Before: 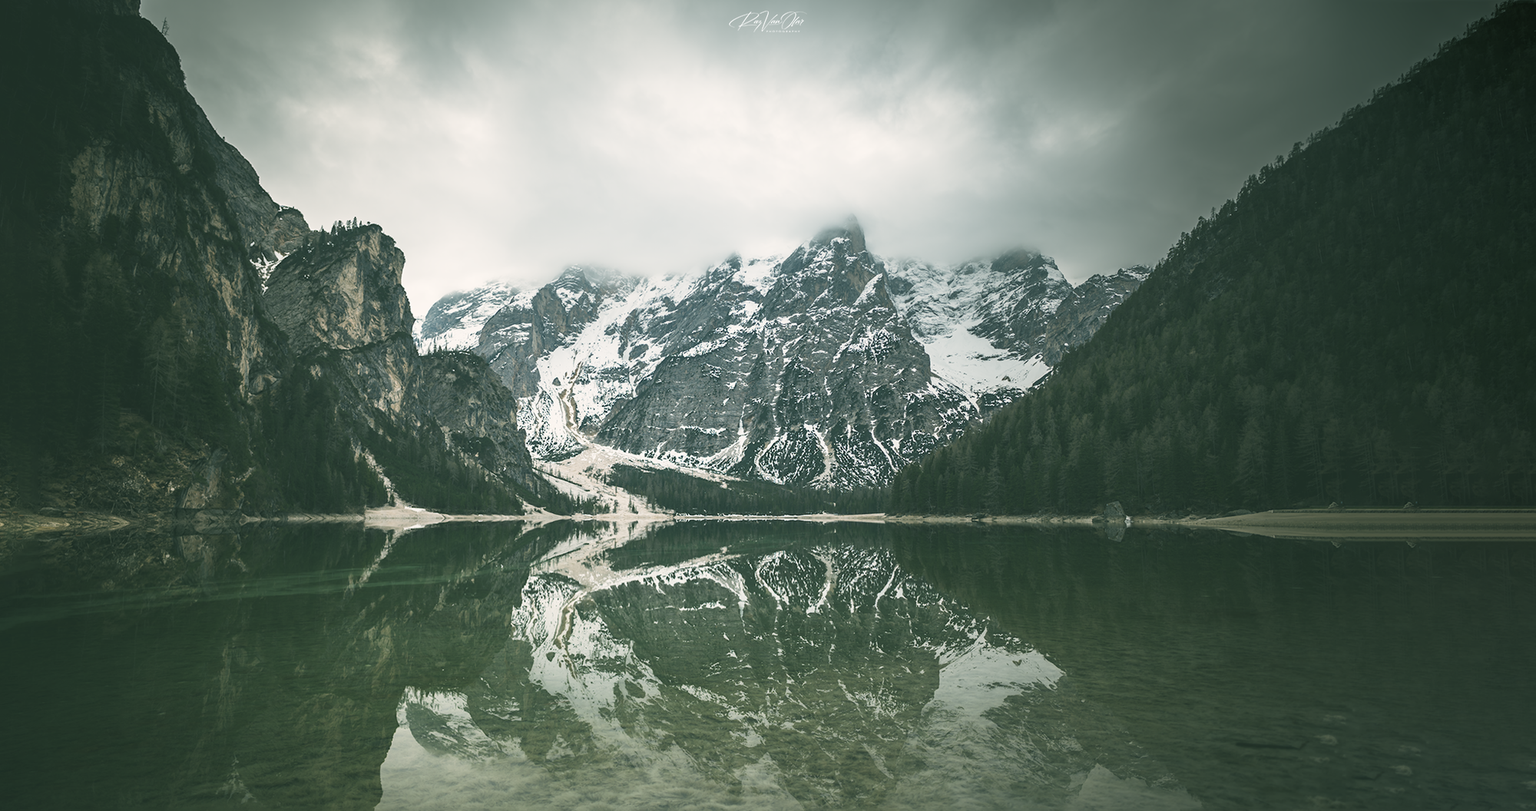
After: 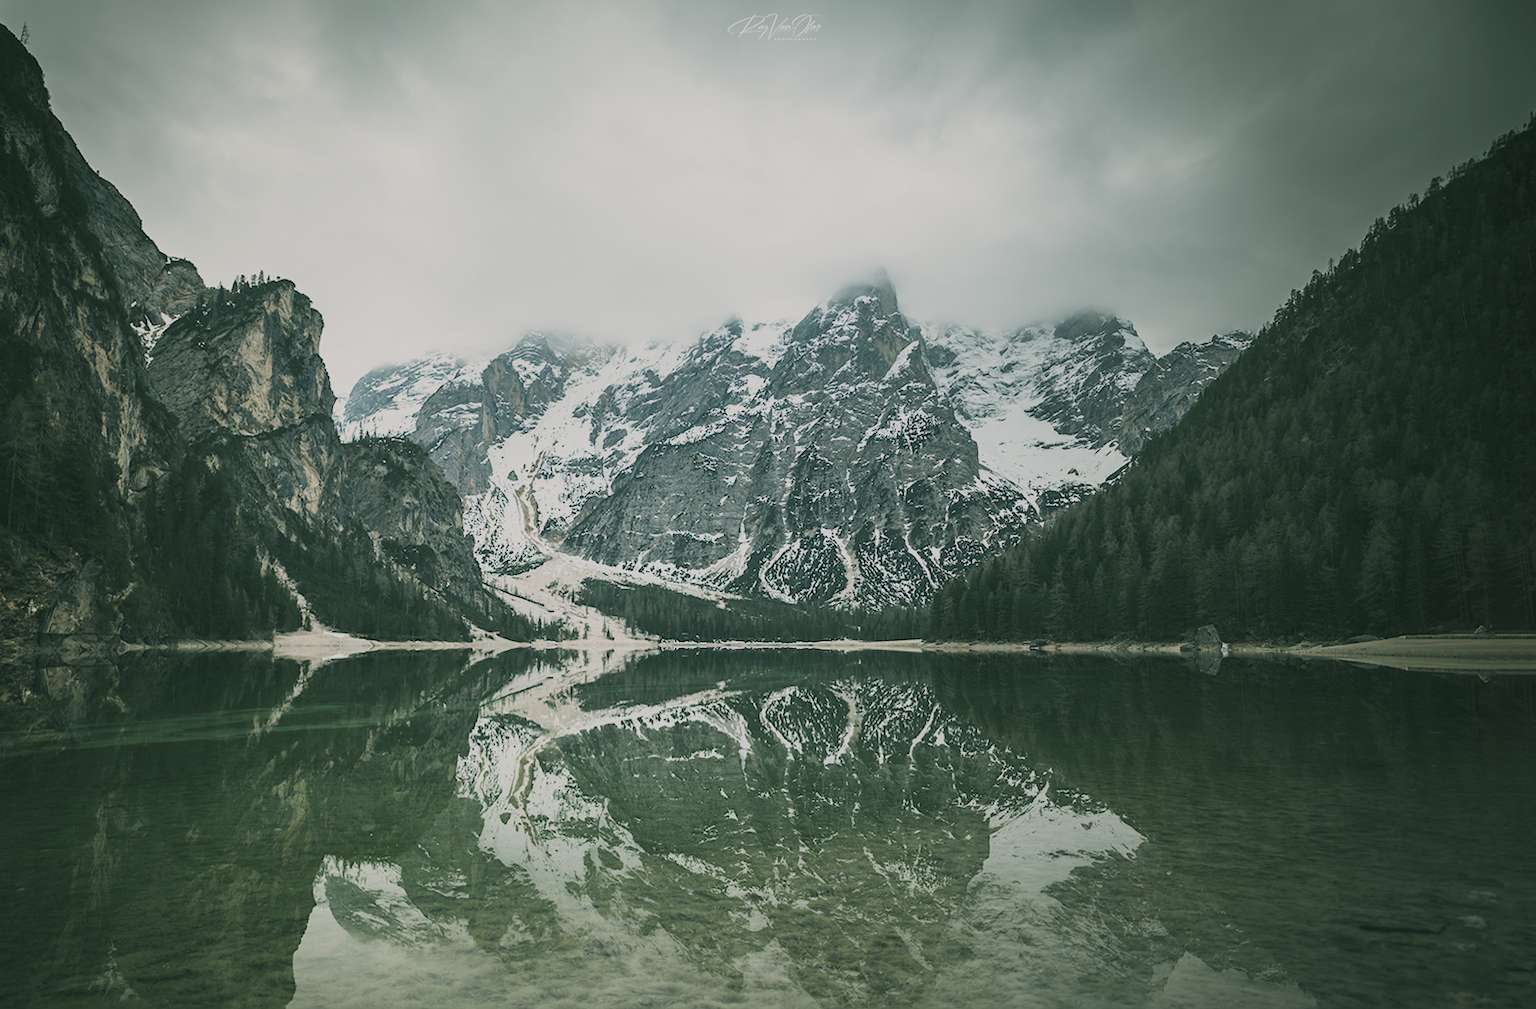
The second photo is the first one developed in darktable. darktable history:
crop and rotate: left 9.486%, right 10.226%
filmic rgb: black relative exposure -8.48 EV, white relative exposure 5.54 EV, hardness 3.38, contrast 1.022
